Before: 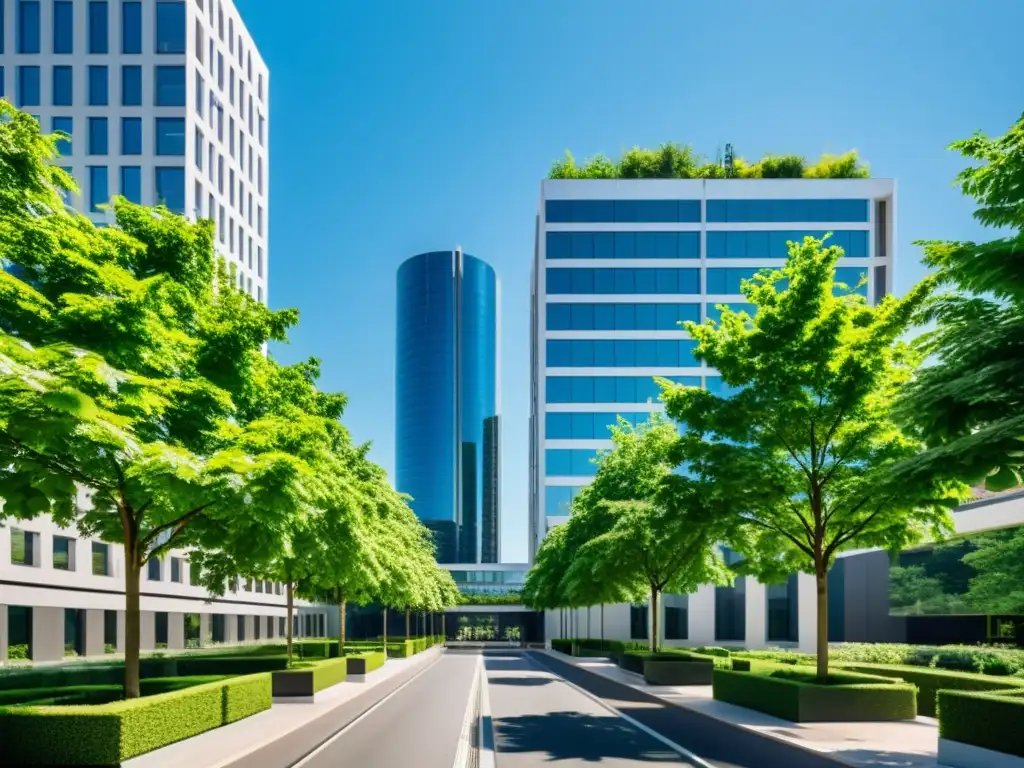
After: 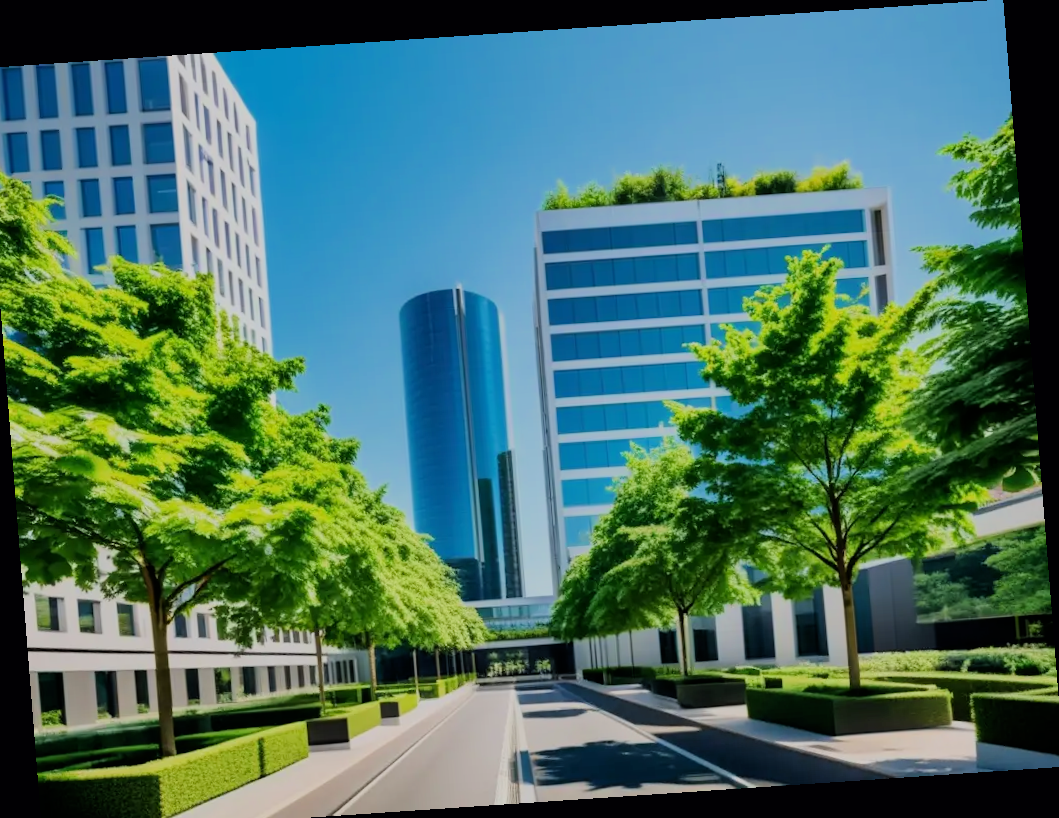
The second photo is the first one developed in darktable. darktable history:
crop: left 1.743%, right 0.268%, bottom 2.011%
rotate and perspective: rotation -4.2°, shear 0.006, automatic cropping off
filmic rgb: black relative exposure -7.15 EV, white relative exposure 5.36 EV, hardness 3.02, color science v6 (2022)
